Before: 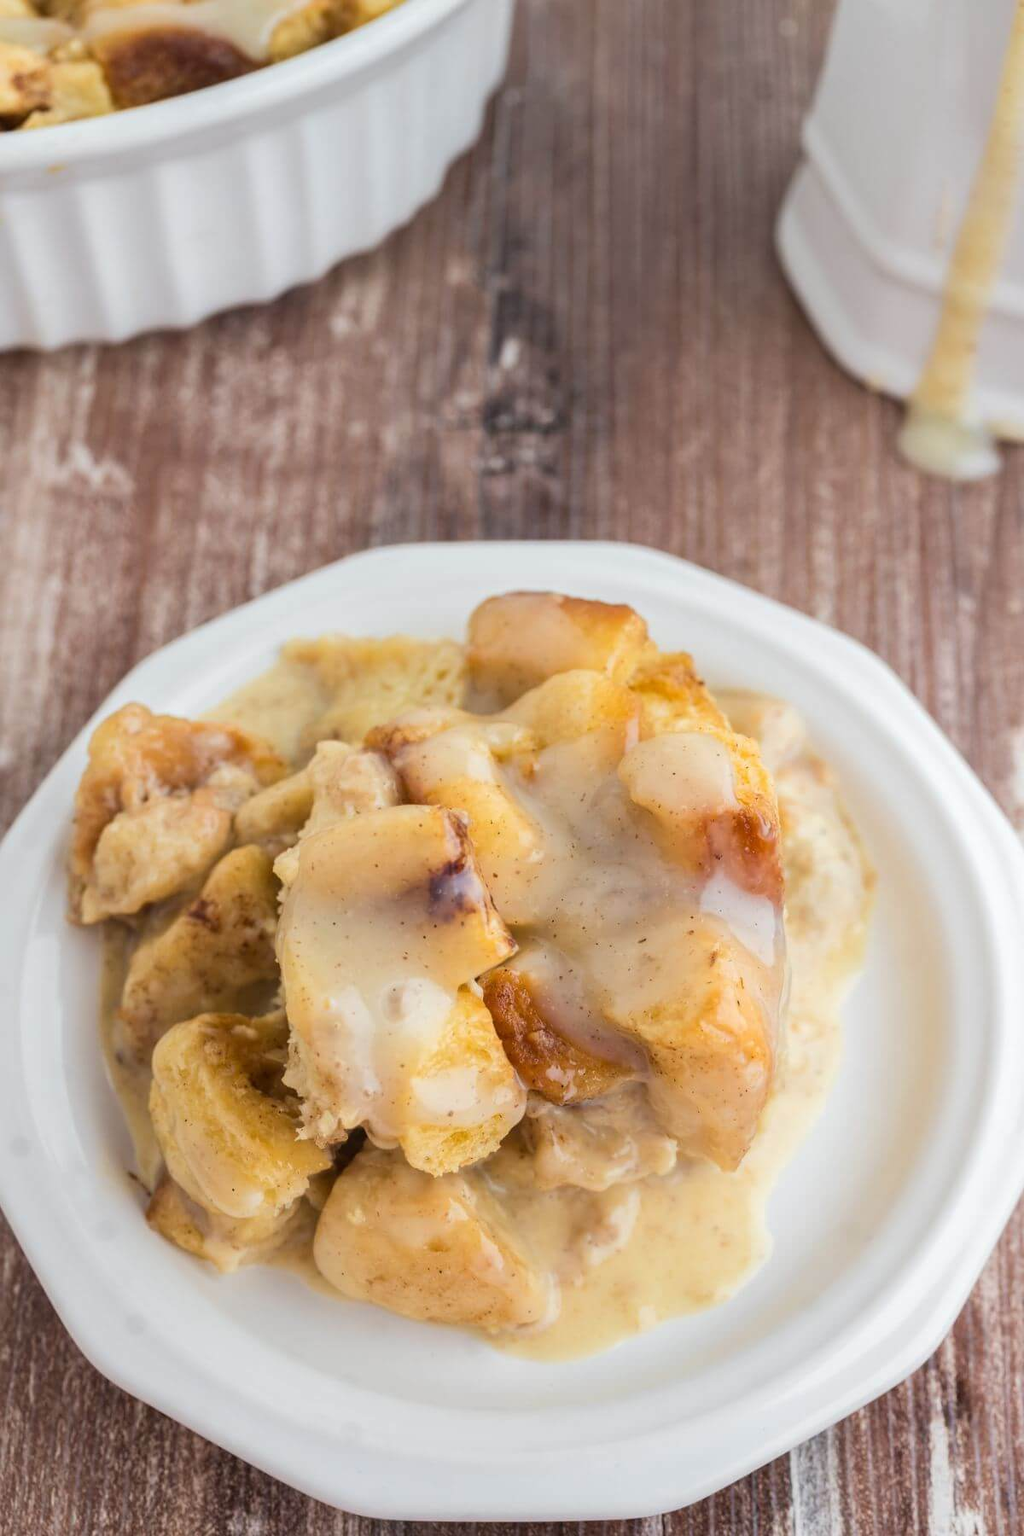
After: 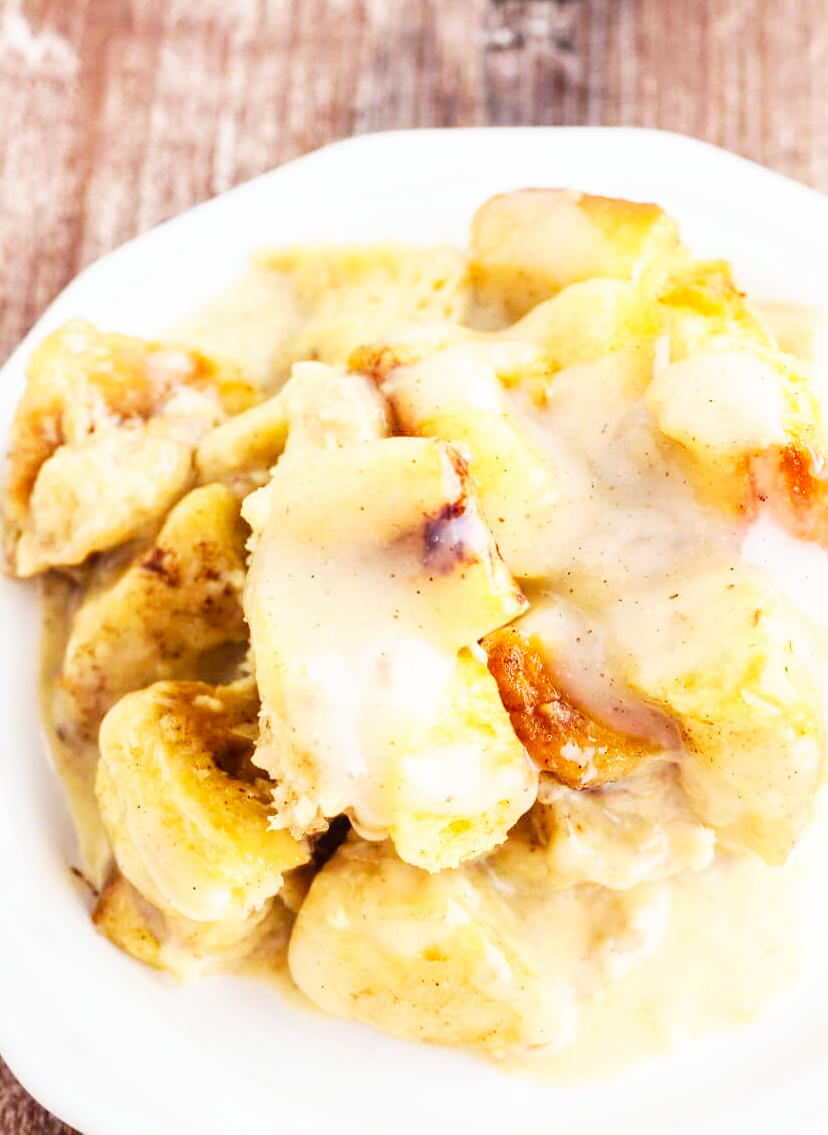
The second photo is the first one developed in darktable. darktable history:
crop: left 6.652%, top 28.124%, right 24.336%, bottom 8.776%
base curve: curves: ch0 [(0, 0) (0.007, 0.004) (0.027, 0.03) (0.046, 0.07) (0.207, 0.54) (0.442, 0.872) (0.673, 0.972) (1, 1)], preserve colors none
